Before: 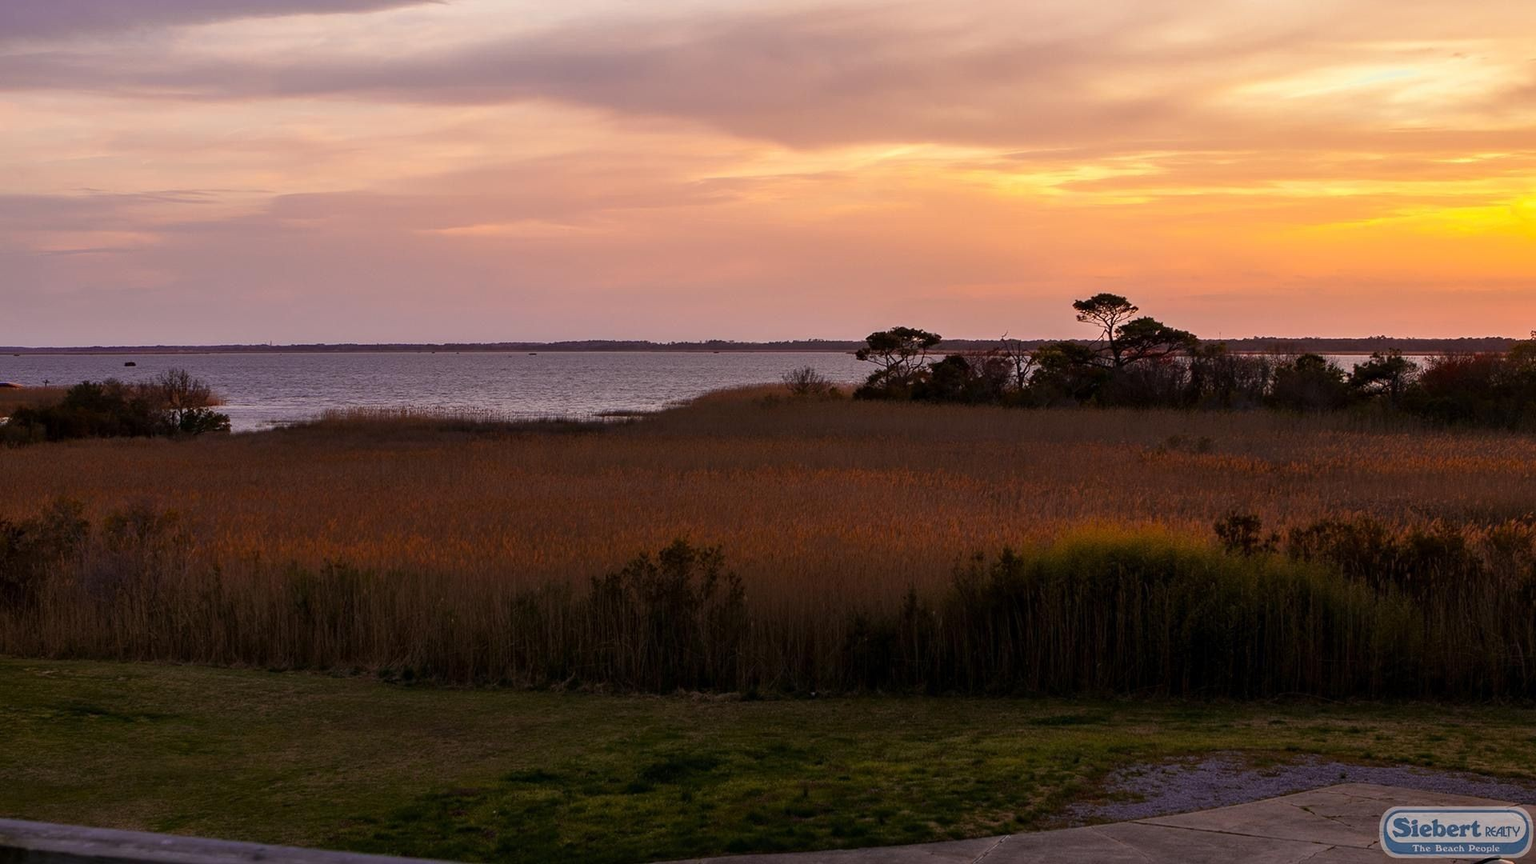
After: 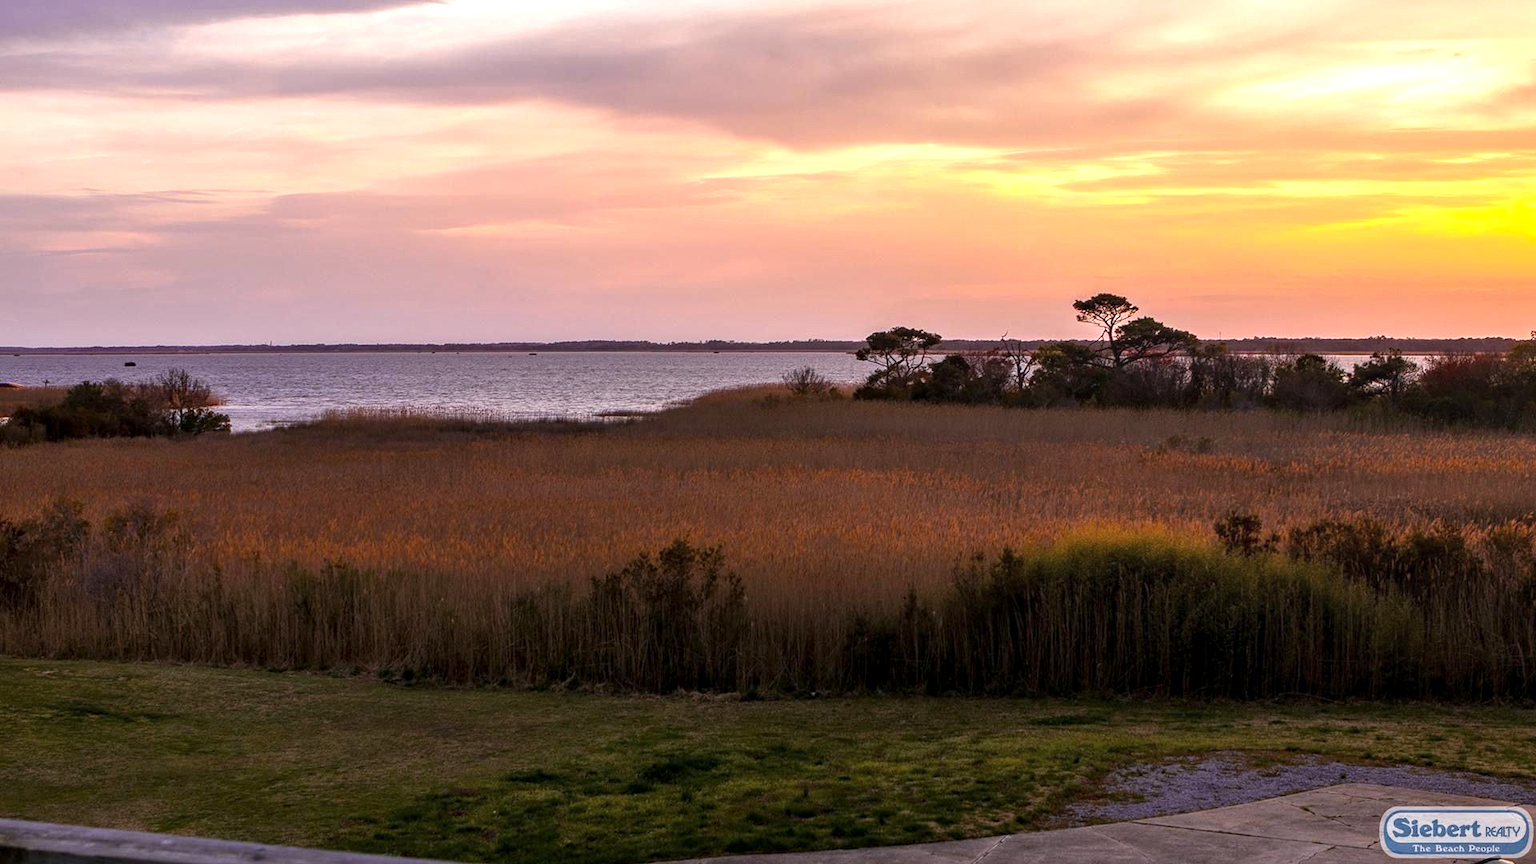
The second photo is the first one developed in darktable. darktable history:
local contrast: on, module defaults
exposure: black level correction 0, exposure 0.7 EV, compensate exposure bias true, compensate highlight preservation false
white balance: red 0.98, blue 1.034
